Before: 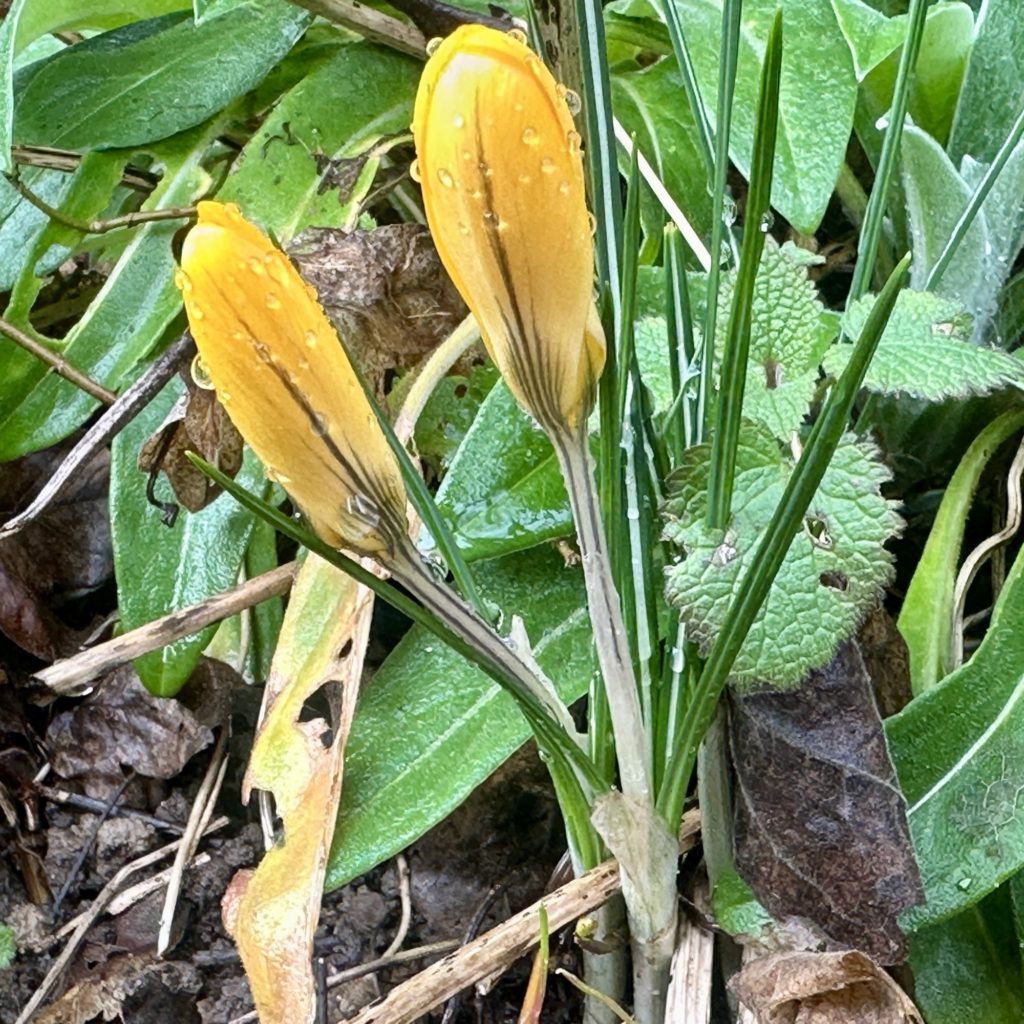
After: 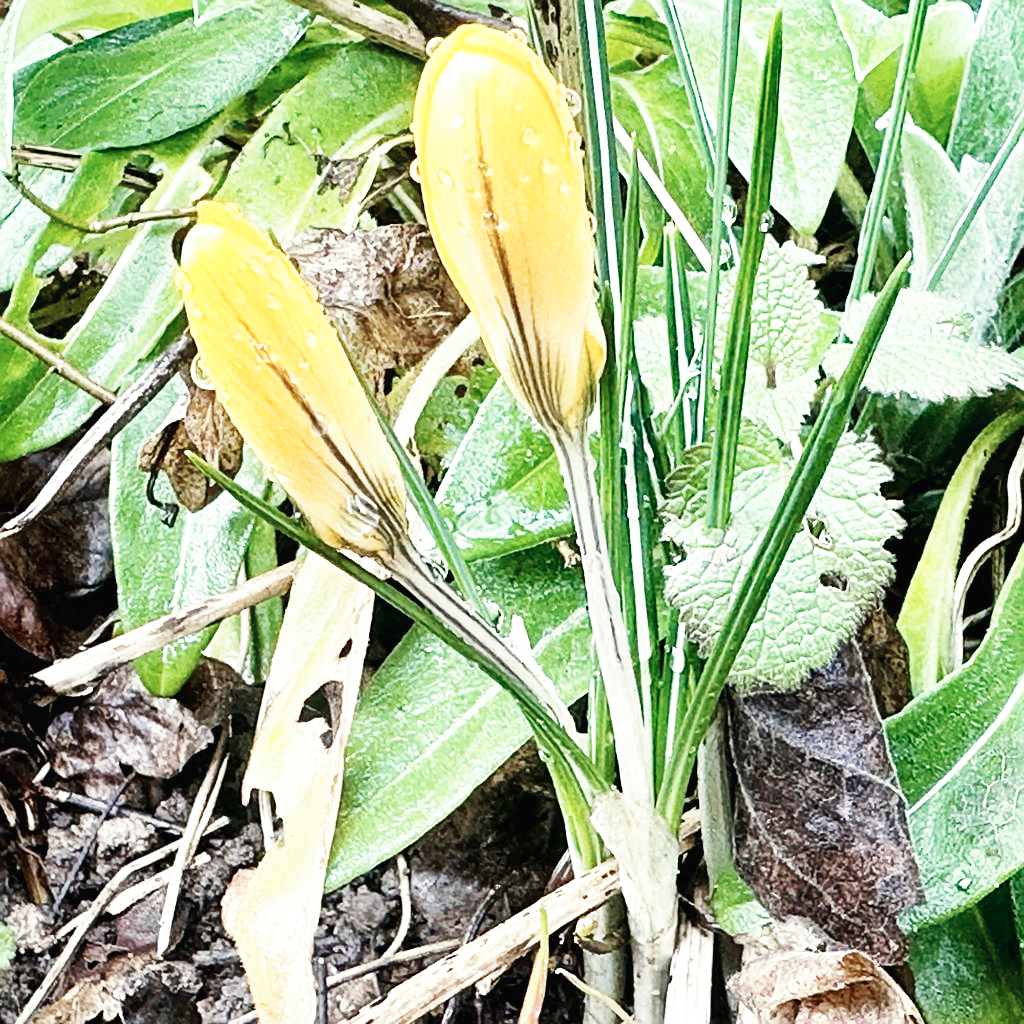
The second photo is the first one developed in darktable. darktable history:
base curve: curves: ch0 [(0, 0.003) (0.001, 0.002) (0.006, 0.004) (0.02, 0.022) (0.048, 0.086) (0.094, 0.234) (0.162, 0.431) (0.258, 0.629) (0.385, 0.8) (0.548, 0.918) (0.751, 0.988) (1, 1)], preserve colors none
sharpen: on, module defaults
contrast brightness saturation: contrast 0.1, saturation -0.36
split-toning: shadows › saturation 0.61, highlights › saturation 0.58, balance -28.74, compress 87.36%
